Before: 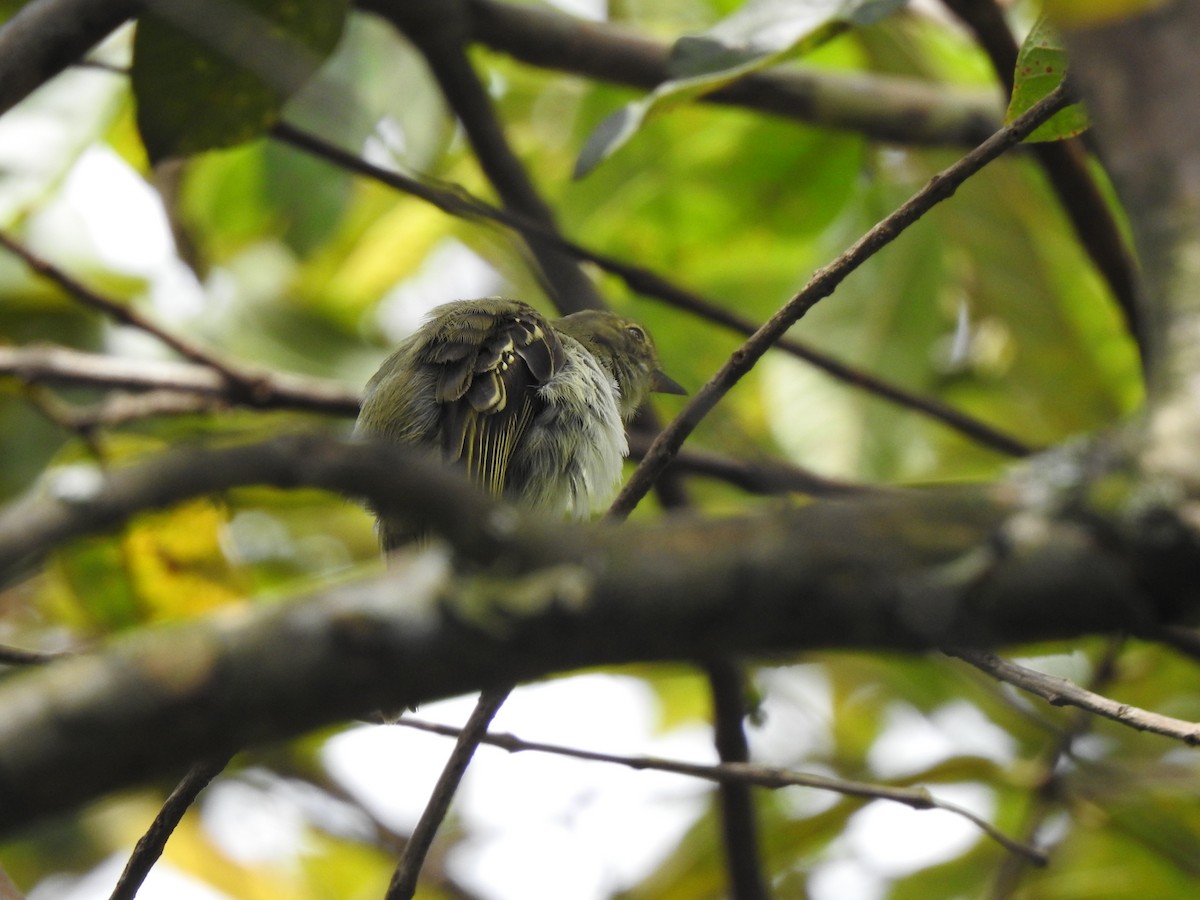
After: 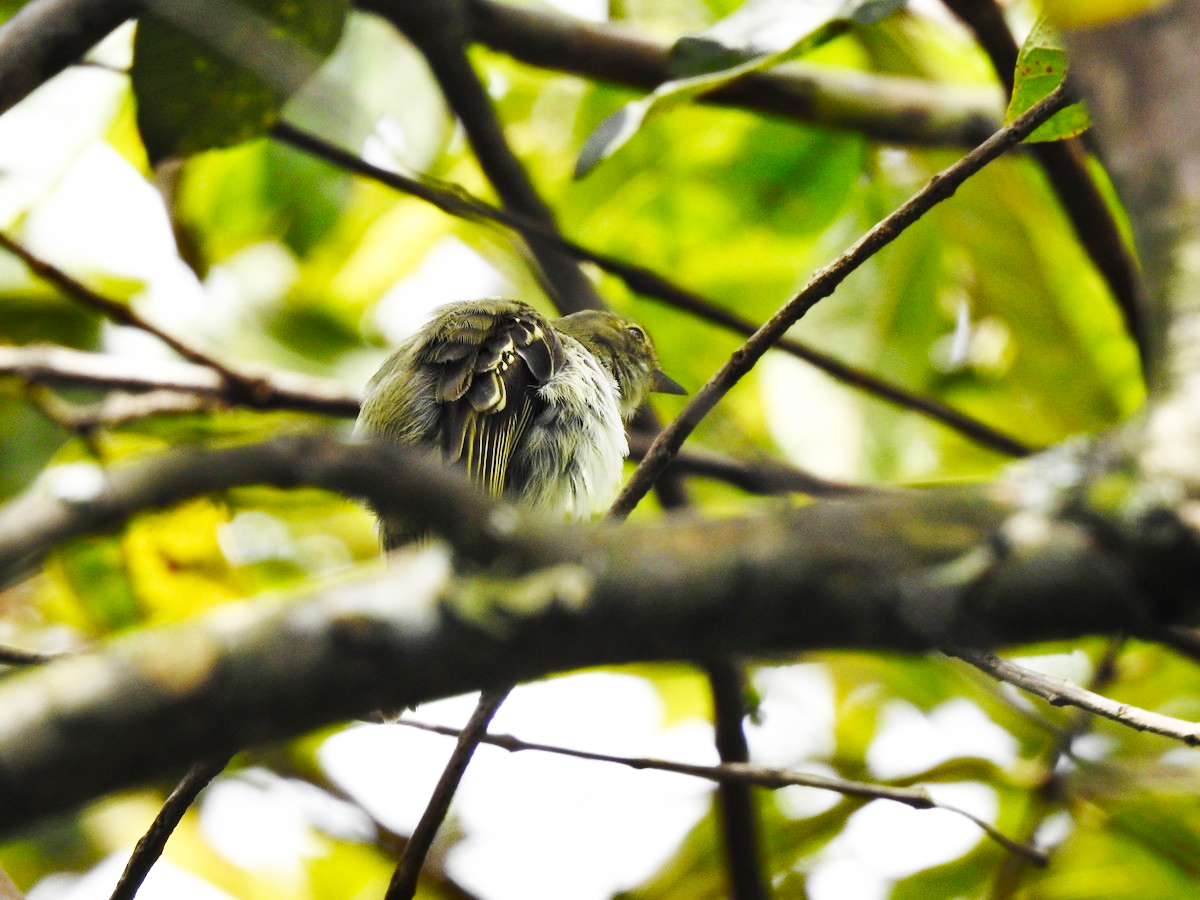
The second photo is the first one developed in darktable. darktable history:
base curve: curves: ch0 [(0, 0.003) (0.001, 0.002) (0.006, 0.004) (0.02, 0.022) (0.048, 0.086) (0.094, 0.234) (0.162, 0.431) (0.258, 0.629) (0.385, 0.8) (0.548, 0.918) (0.751, 0.988) (1, 1)], preserve colors none
shadows and highlights: shadows 20.83, highlights -81.57, soften with gaussian
